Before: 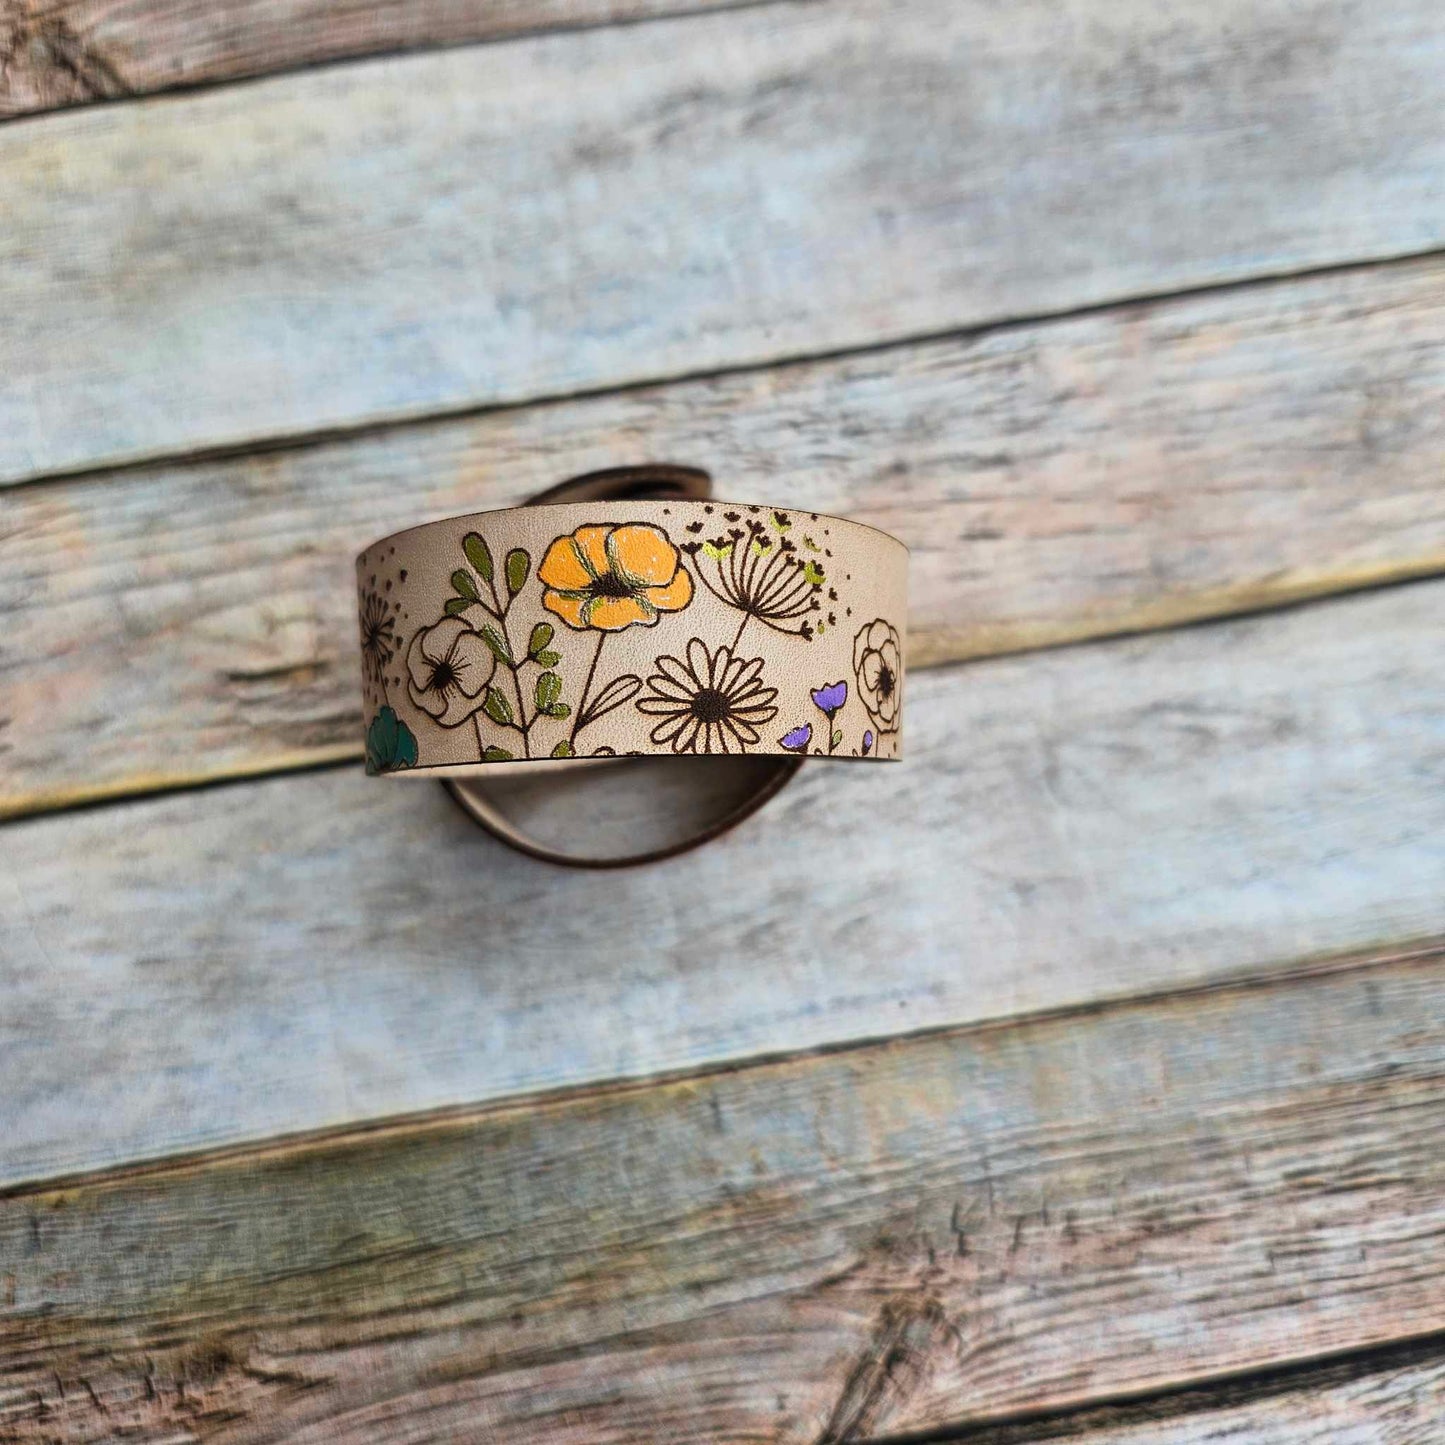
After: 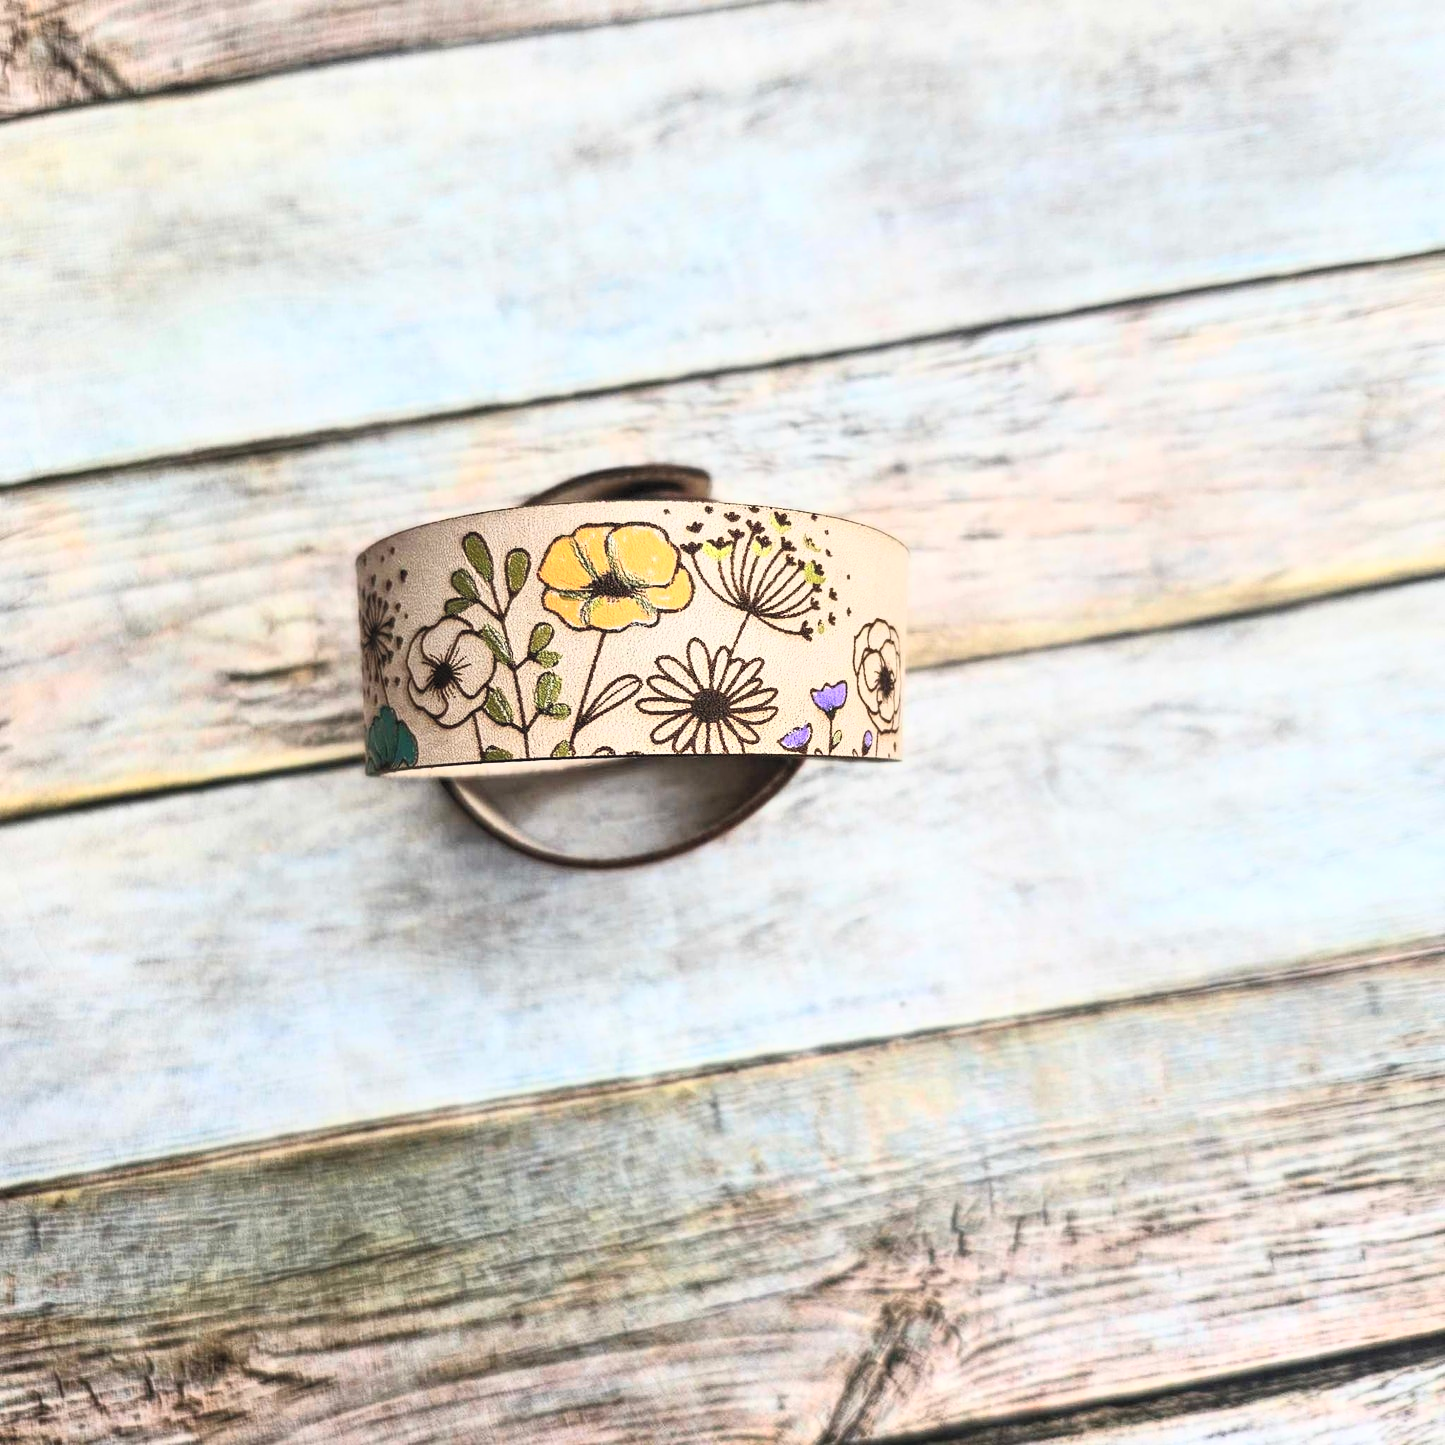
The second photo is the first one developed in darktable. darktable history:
local contrast: highlights 101%, shadows 97%, detail 119%, midtone range 0.2
contrast brightness saturation: contrast 0.377, brightness 0.529
